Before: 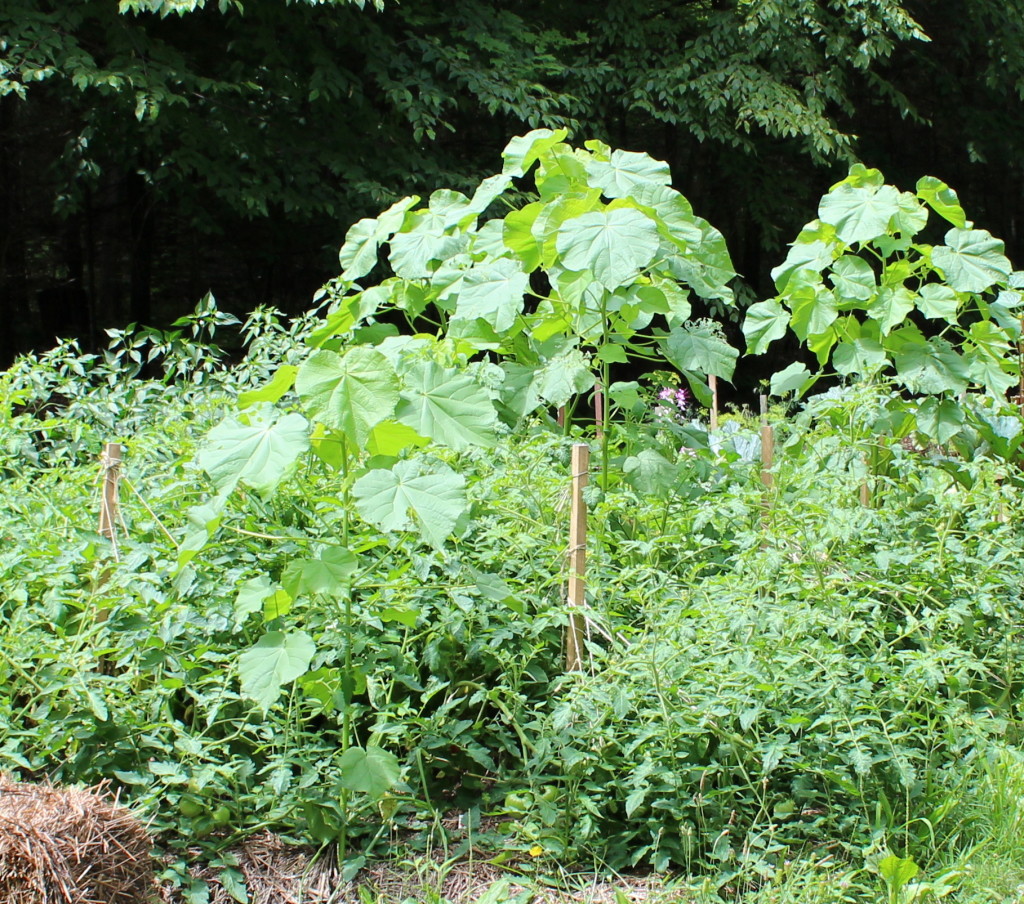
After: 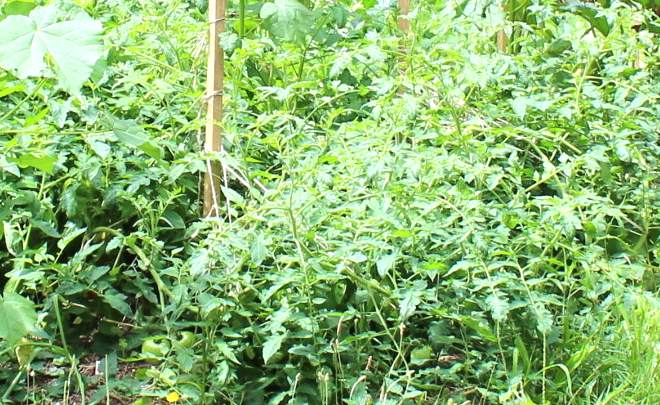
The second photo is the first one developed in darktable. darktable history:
crop and rotate: left 35.509%, top 50.238%, bottom 4.934%
exposure: black level correction 0, exposure 0.5 EV, compensate highlight preservation false
